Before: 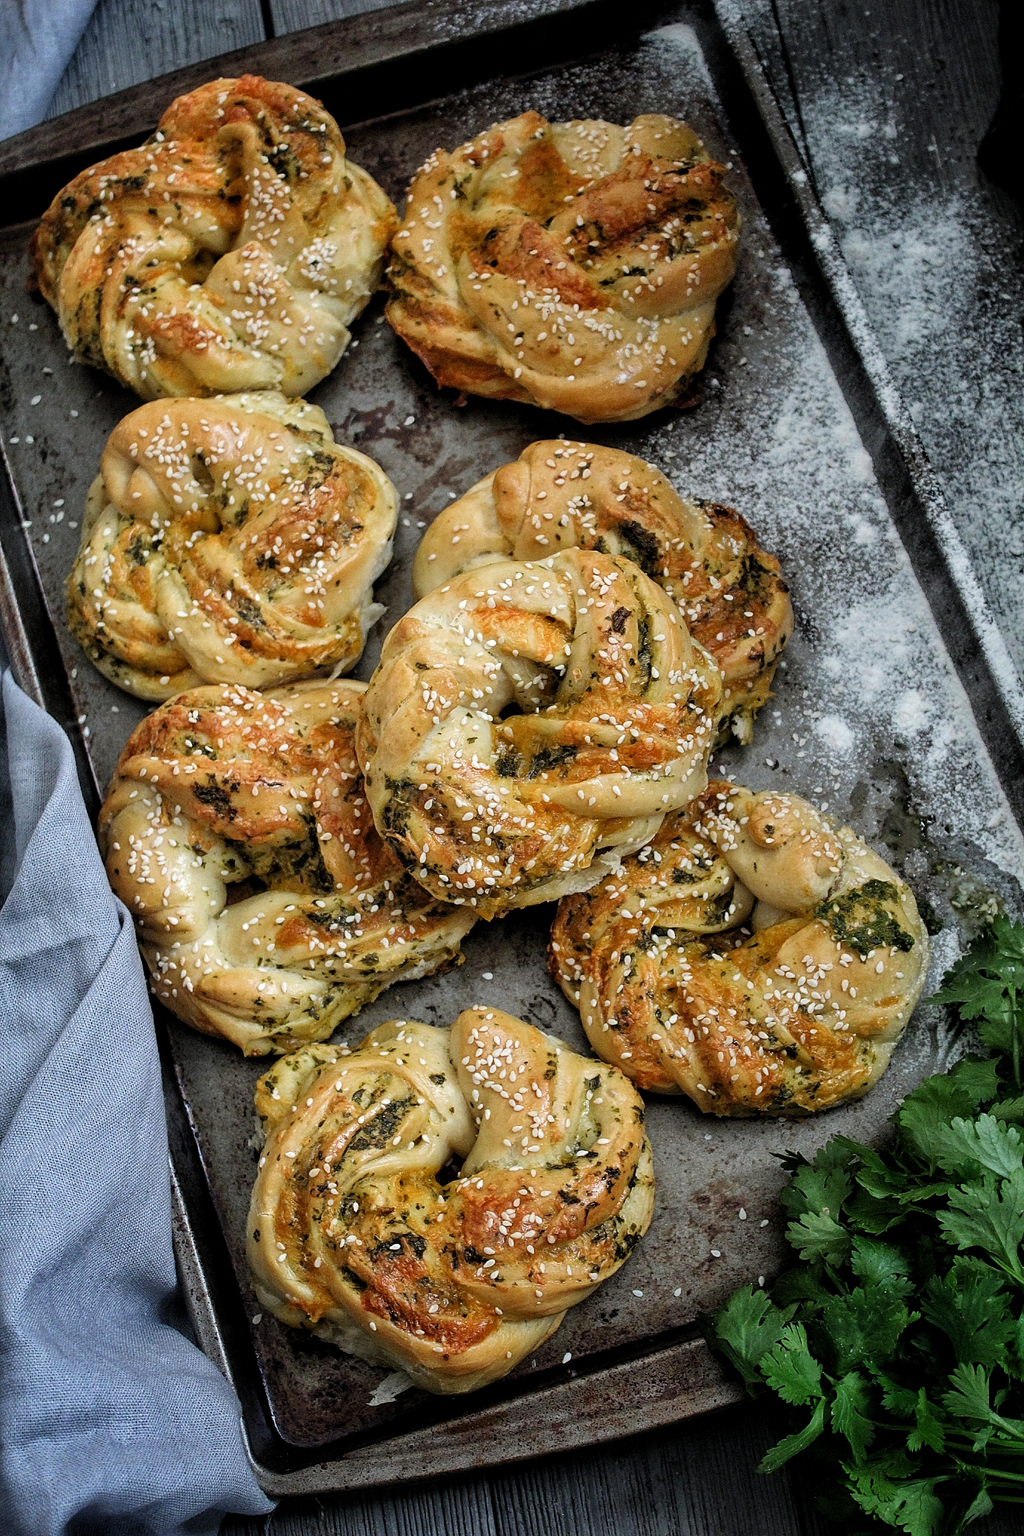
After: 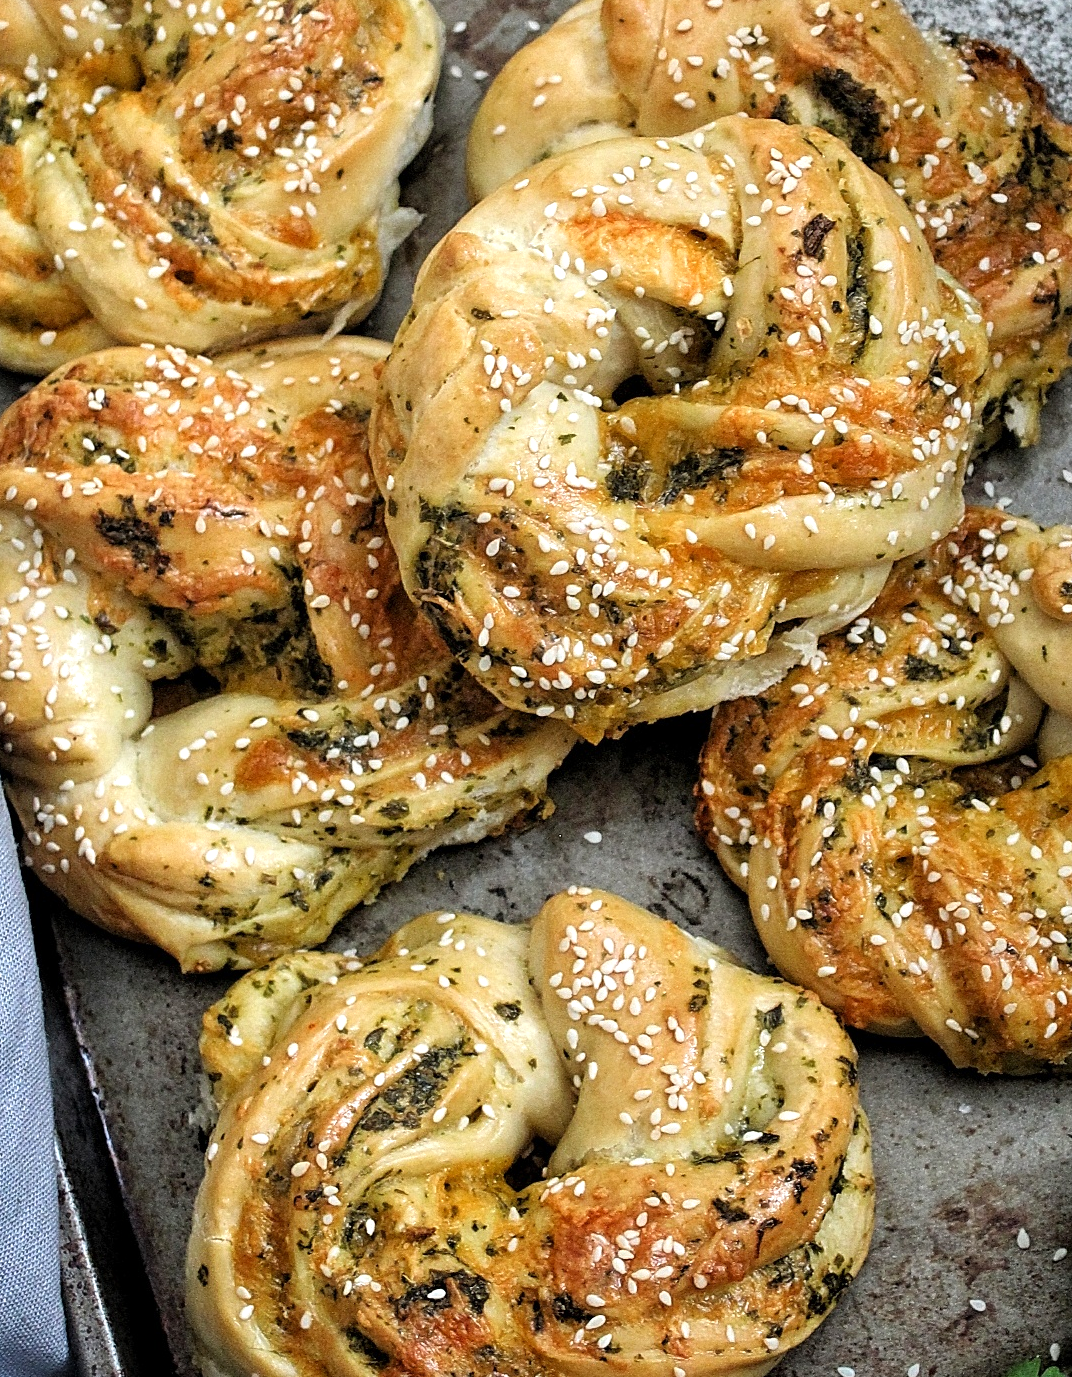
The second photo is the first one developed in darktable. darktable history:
exposure: exposure 0.375 EV, compensate highlight preservation false
crop: left 13.312%, top 31.28%, right 24.627%, bottom 15.582%
